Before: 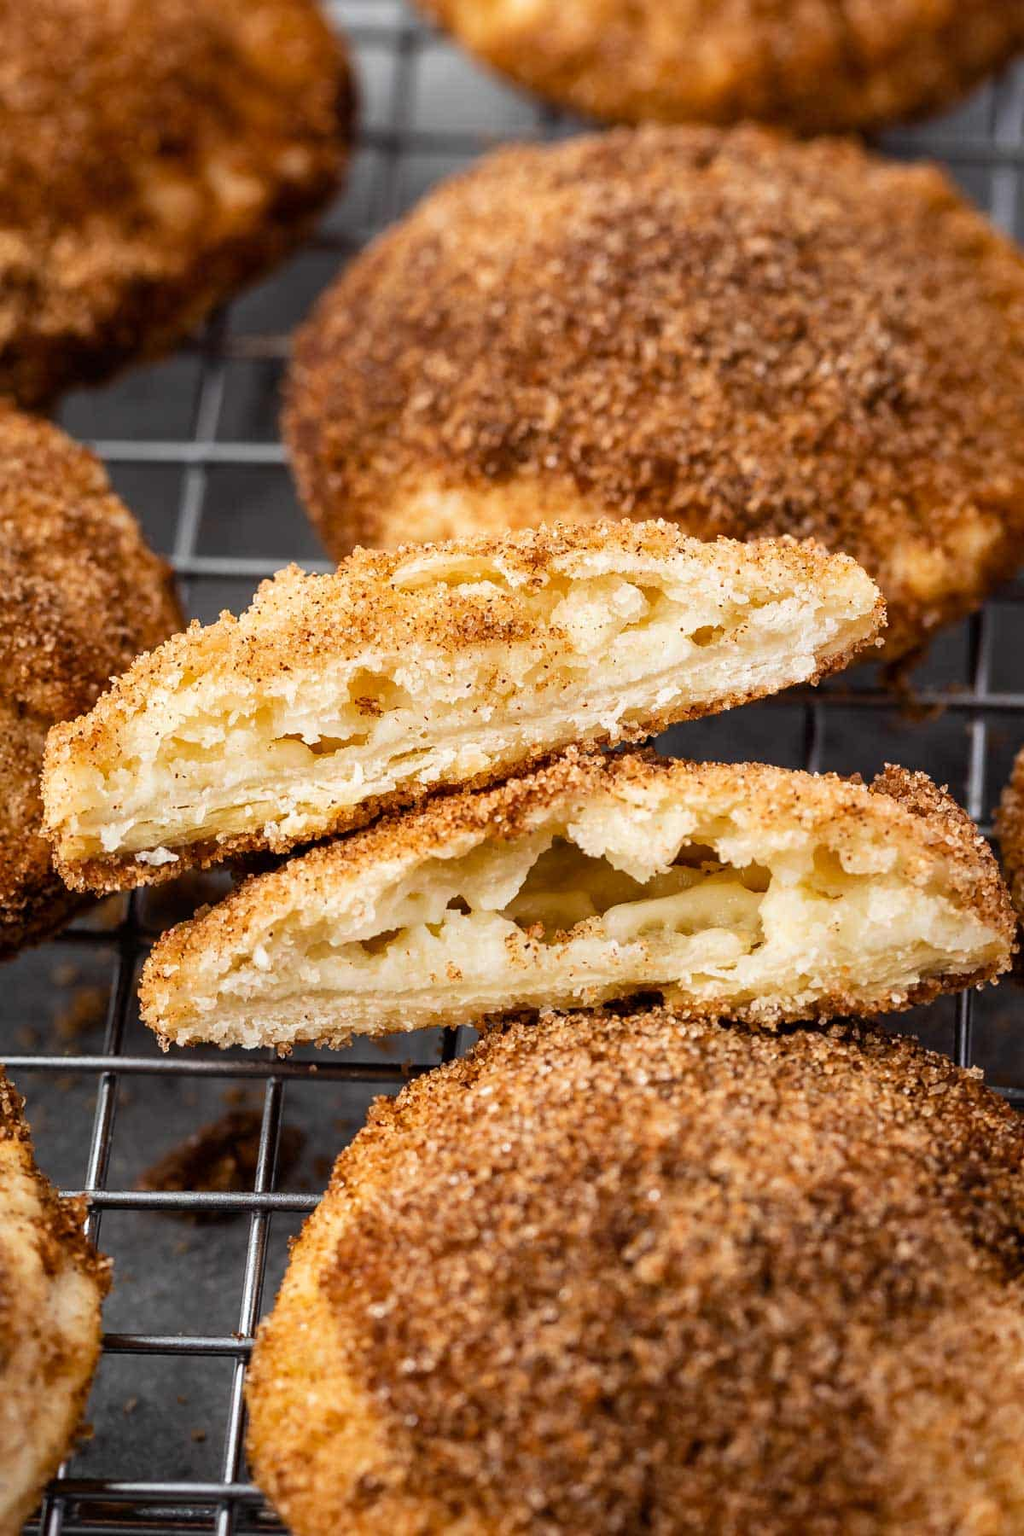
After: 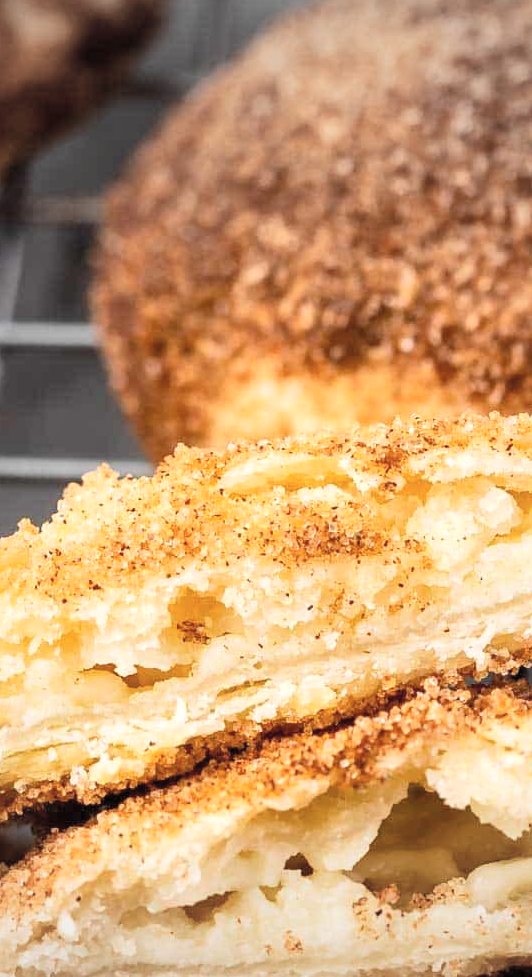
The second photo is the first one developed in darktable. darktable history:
local contrast: mode bilateral grid, contrast 21, coarseness 50, detail 120%, midtone range 0.2
vignetting: fall-off radius 100.77%, brightness -0.277, center (-0.034, 0.149), width/height ratio 1.337
contrast brightness saturation: contrast 0.138, brightness 0.226
crop: left 19.927%, top 10.892%, right 35.689%, bottom 34.817%
